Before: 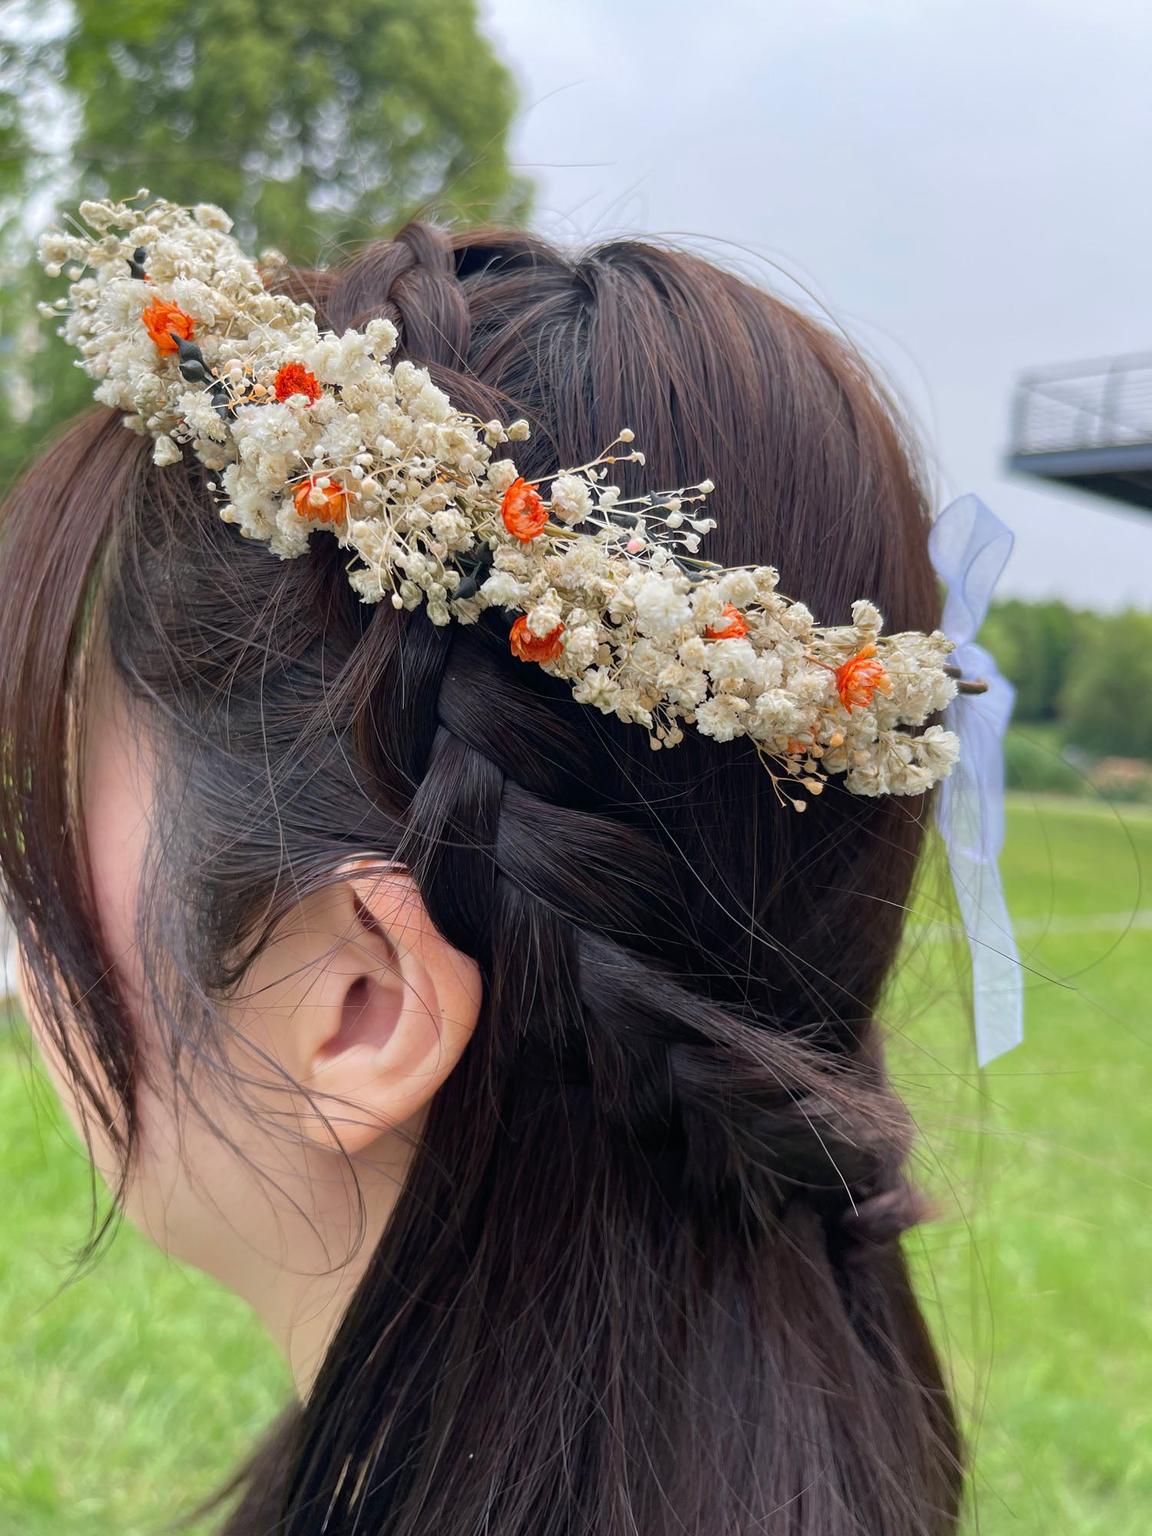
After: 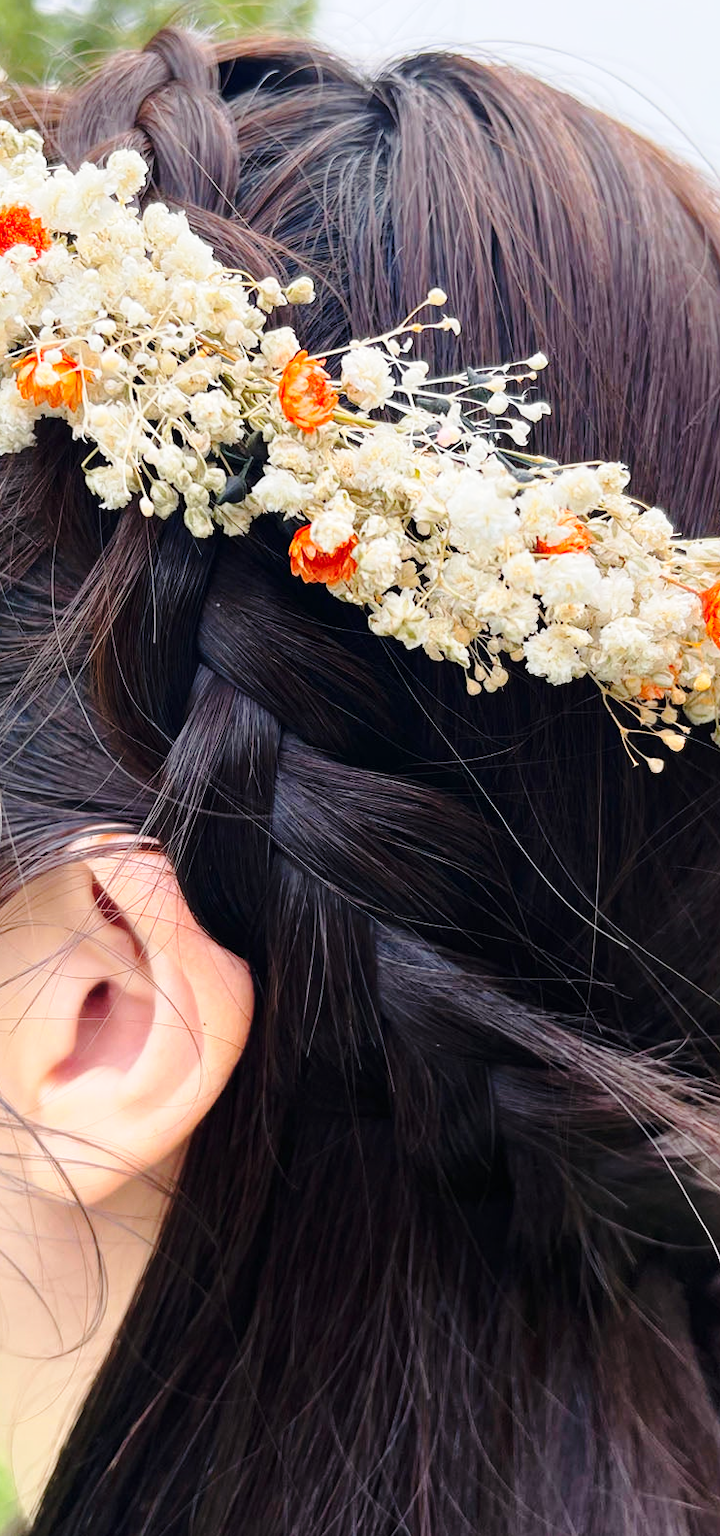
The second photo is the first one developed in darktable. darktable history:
crop and rotate: angle 0.021°, left 24.426%, top 13.04%, right 26.018%, bottom 7.813%
color zones: curves: ch0 [(0.099, 0.624) (0.257, 0.596) (0.384, 0.376) (0.529, 0.492) (0.697, 0.564) (0.768, 0.532) (0.908, 0.644)]; ch1 [(0.112, 0.564) (0.254, 0.612) (0.432, 0.676) (0.592, 0.456) (0.743, 0.684) (0.888, 0.536)]; ch2 [(0.25, 0.5) (0.469, 0.36) (0.75, 0.5)], mix -60.96%
base curve: curves: ch0 [(0, 0) (0.028, 0.03) (0.121, 0.232) (0.46, 0.748) (0.859, 0.968) (1, 1)], preserve colors none
